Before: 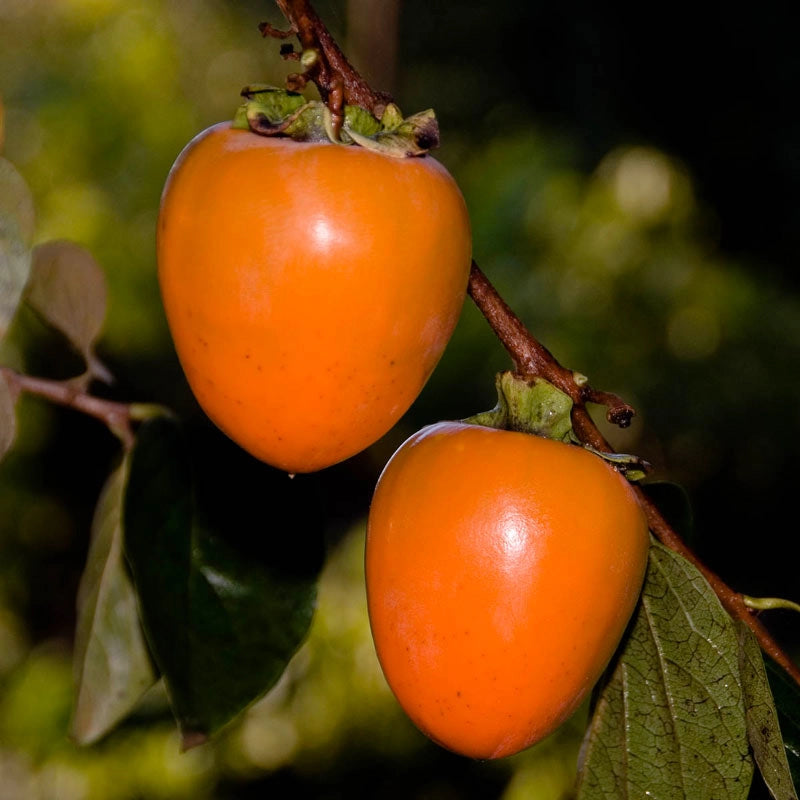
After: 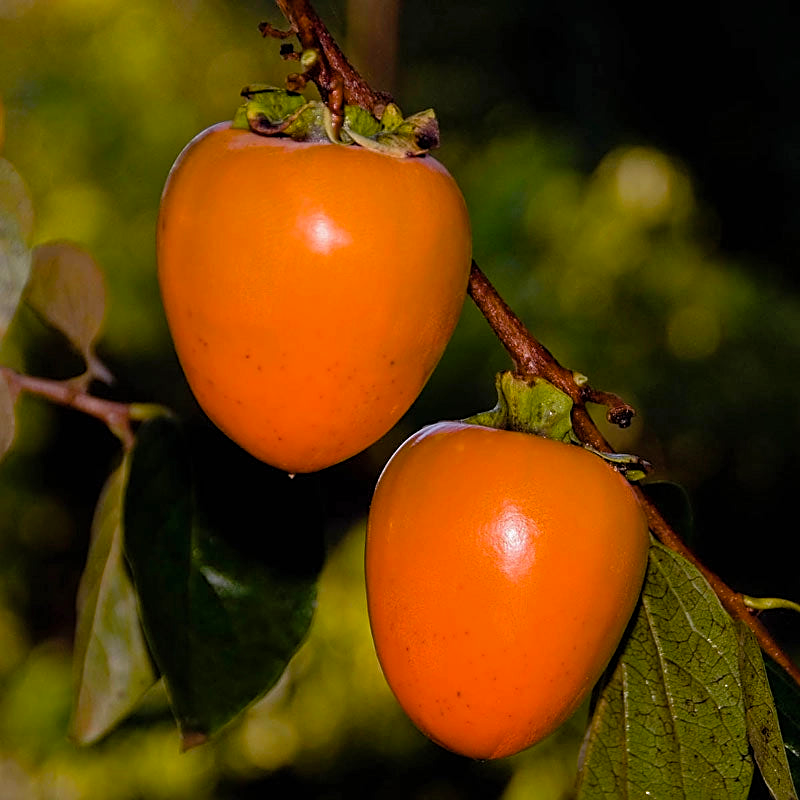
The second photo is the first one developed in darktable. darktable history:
exposure: exposure -0.057 EV, compensate exposure bias true, compensate highlight preservation false
sharpen: on, module defaults
color balance rgb: perceptual saturation grading › global saturation 31.191%, global vibrance 10.702%
shadows and highlights: shadows 30.01
